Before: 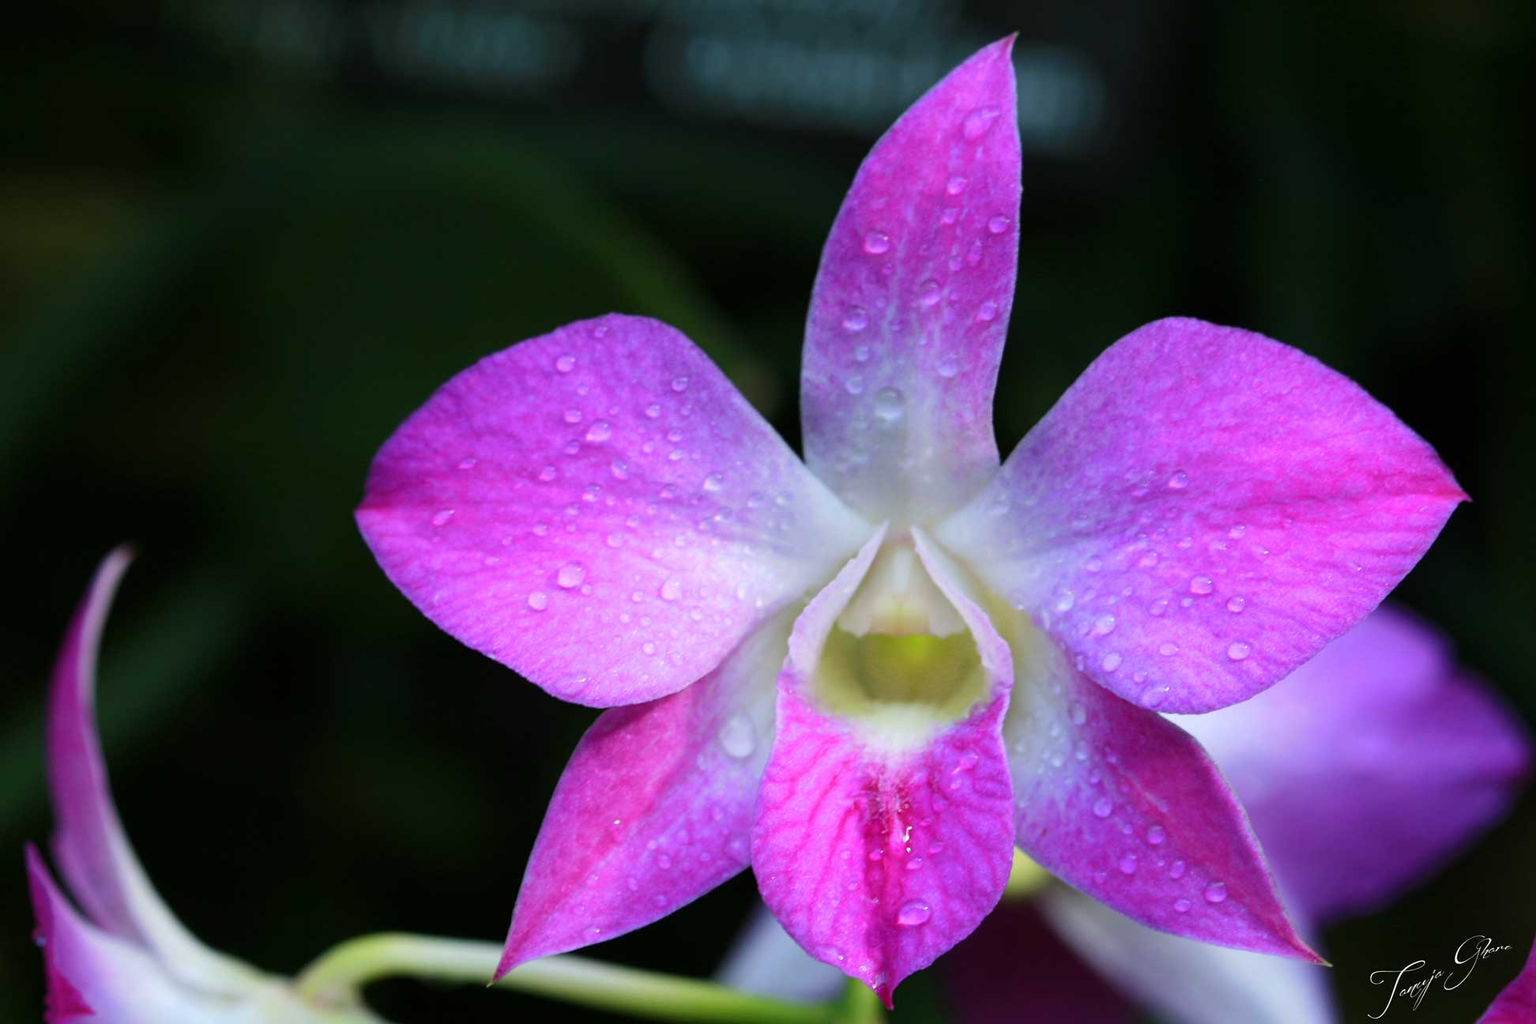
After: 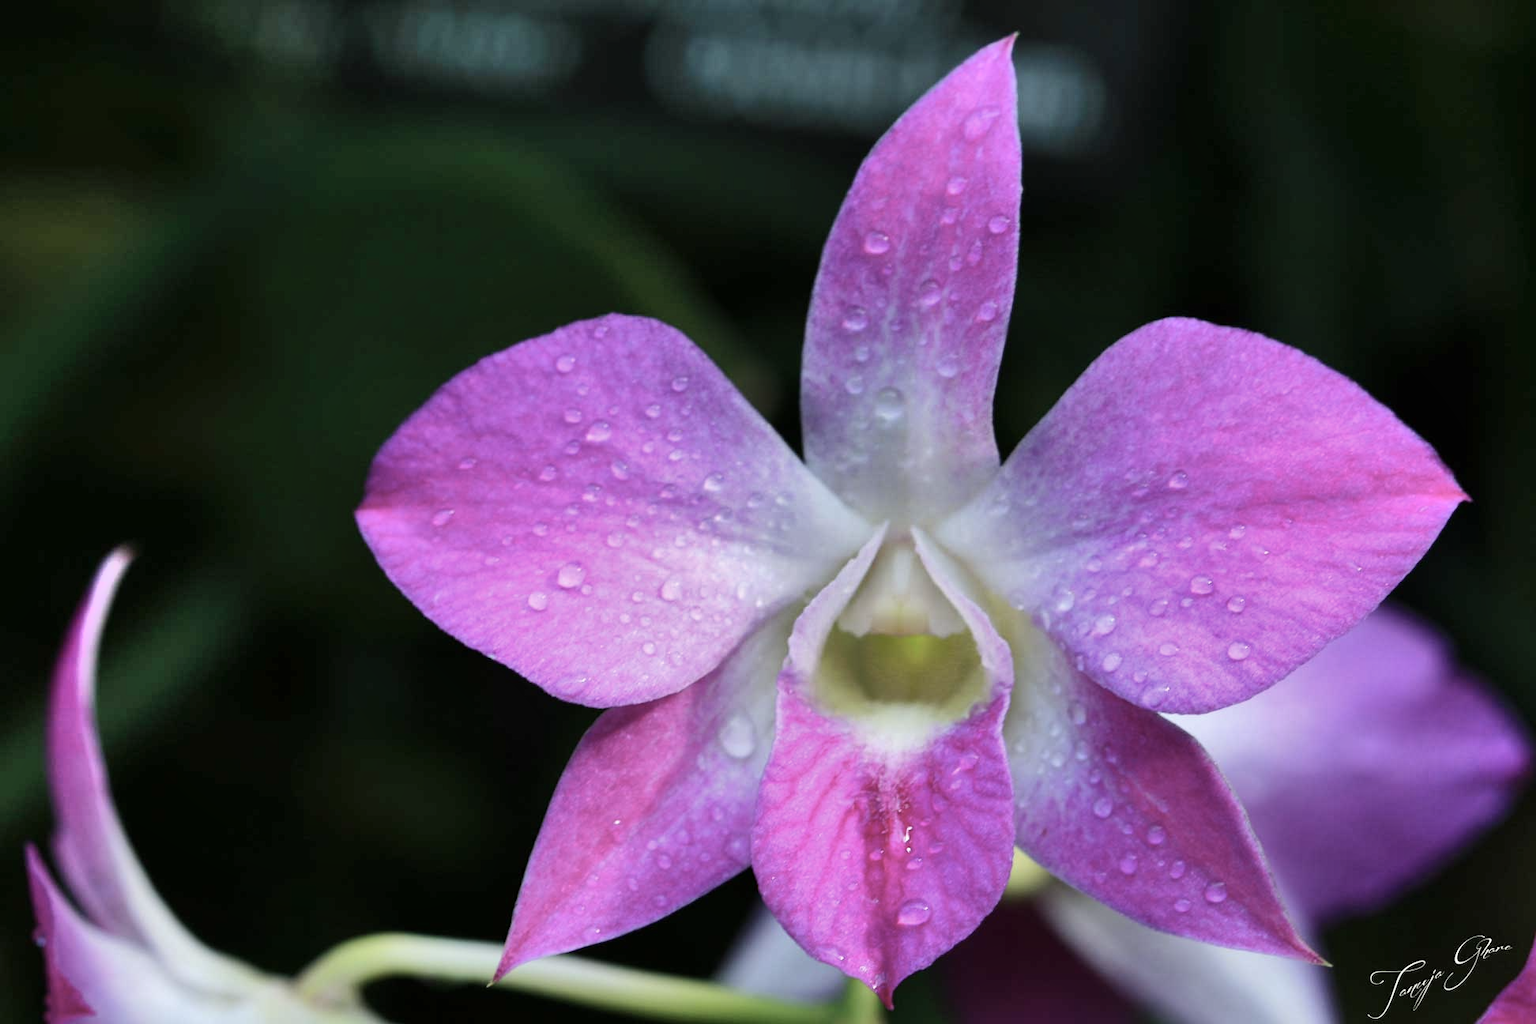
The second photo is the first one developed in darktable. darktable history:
shadows and highlights: radius 100.41, shadows 50.55, highlights -64.36, highlights color adjustment 49.82%, soften with gaussian
contrast brightness saturation: contrast 0.1, saturation -0.3
